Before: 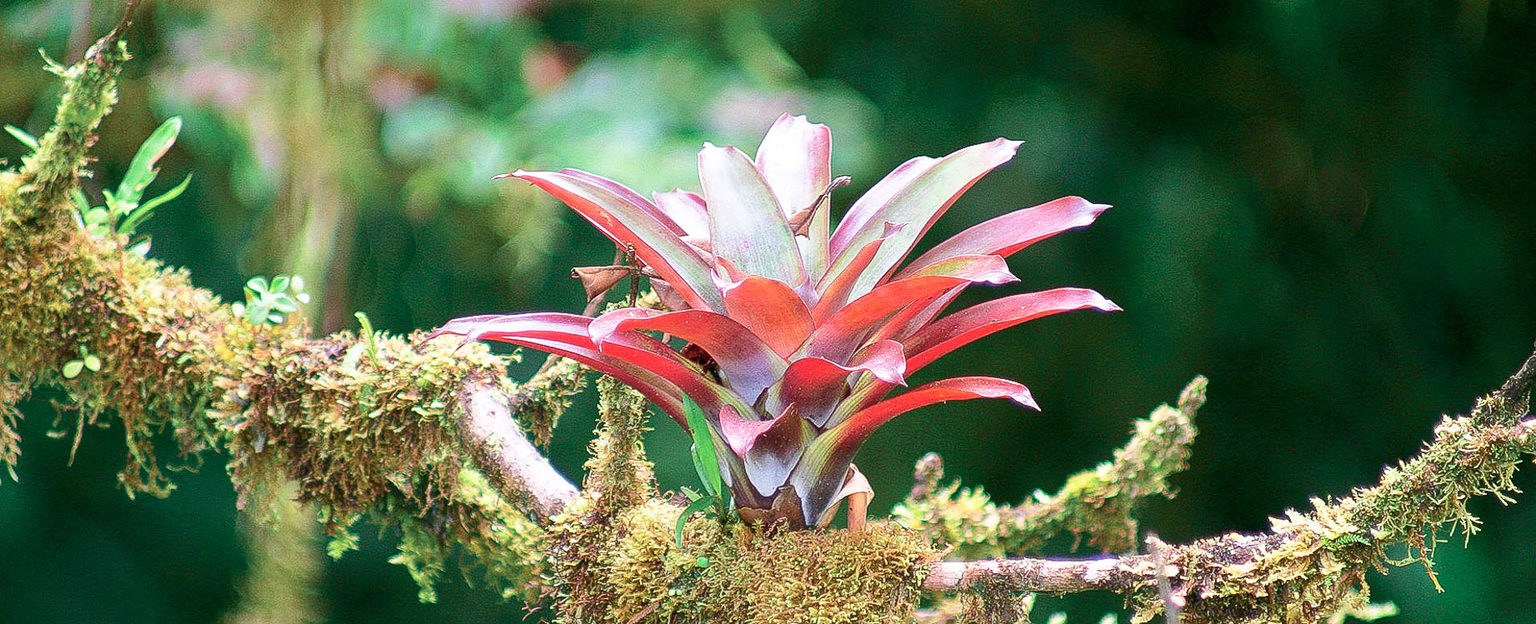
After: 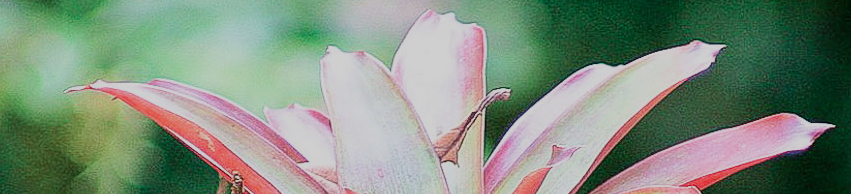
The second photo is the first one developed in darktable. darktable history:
crop: left 28.64%, top 16.832%, right 26.637%, bottom 58.055%
filmic rgb: black relative exposure -7.15 EV, white relative exposure 5.36 EV, hardness 3.02
